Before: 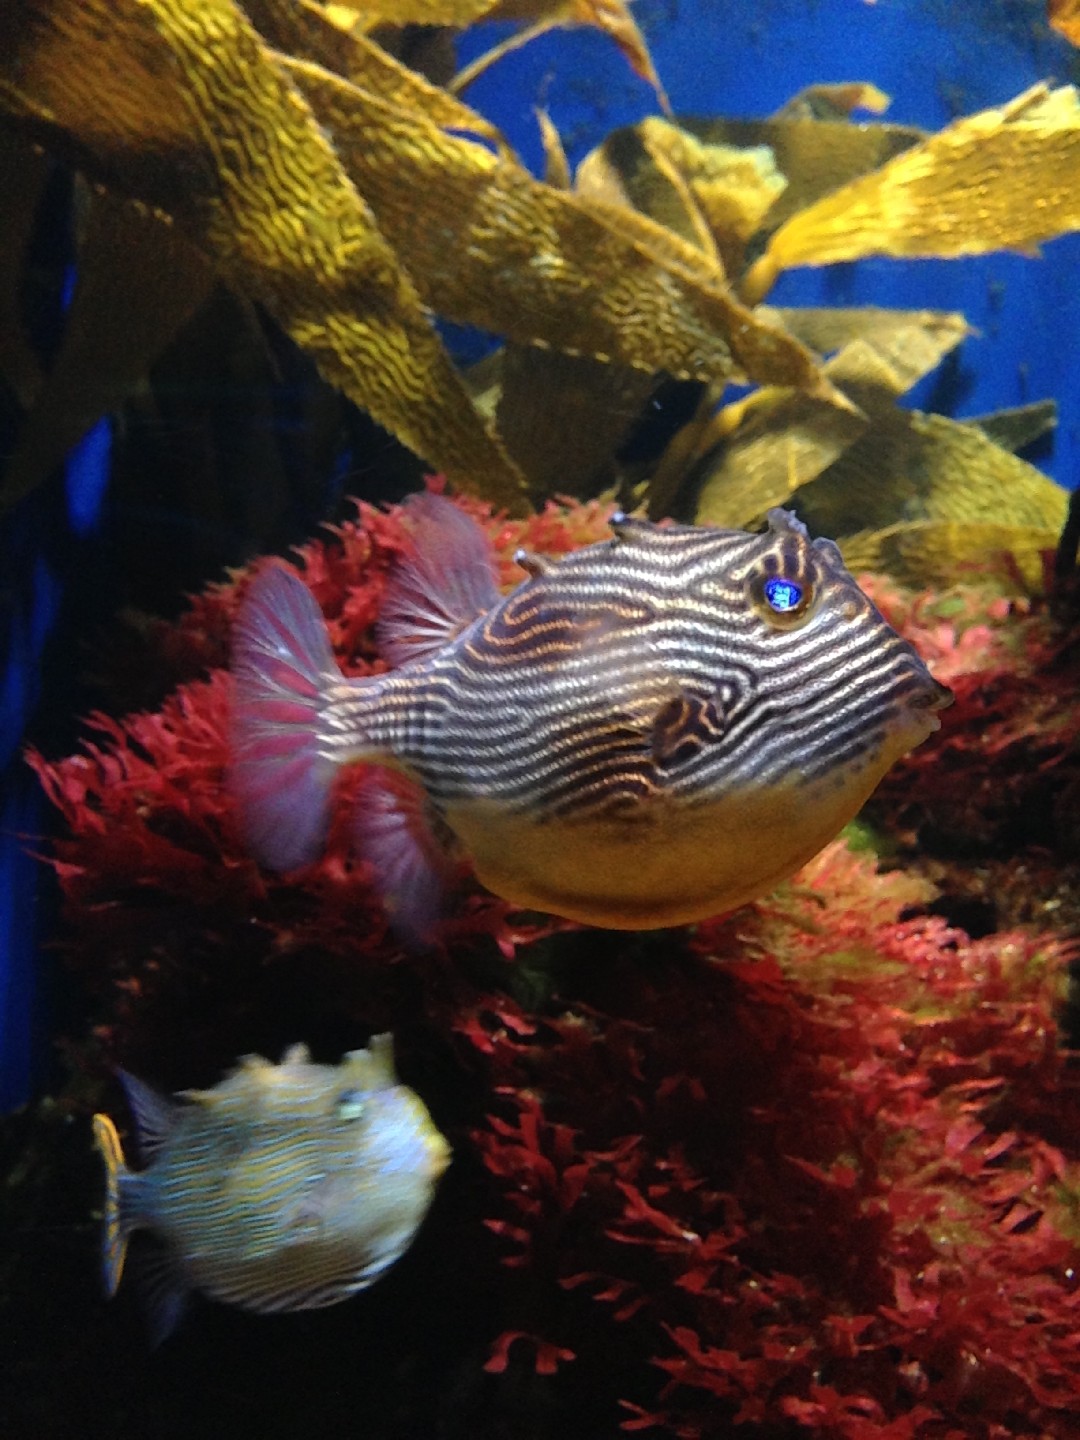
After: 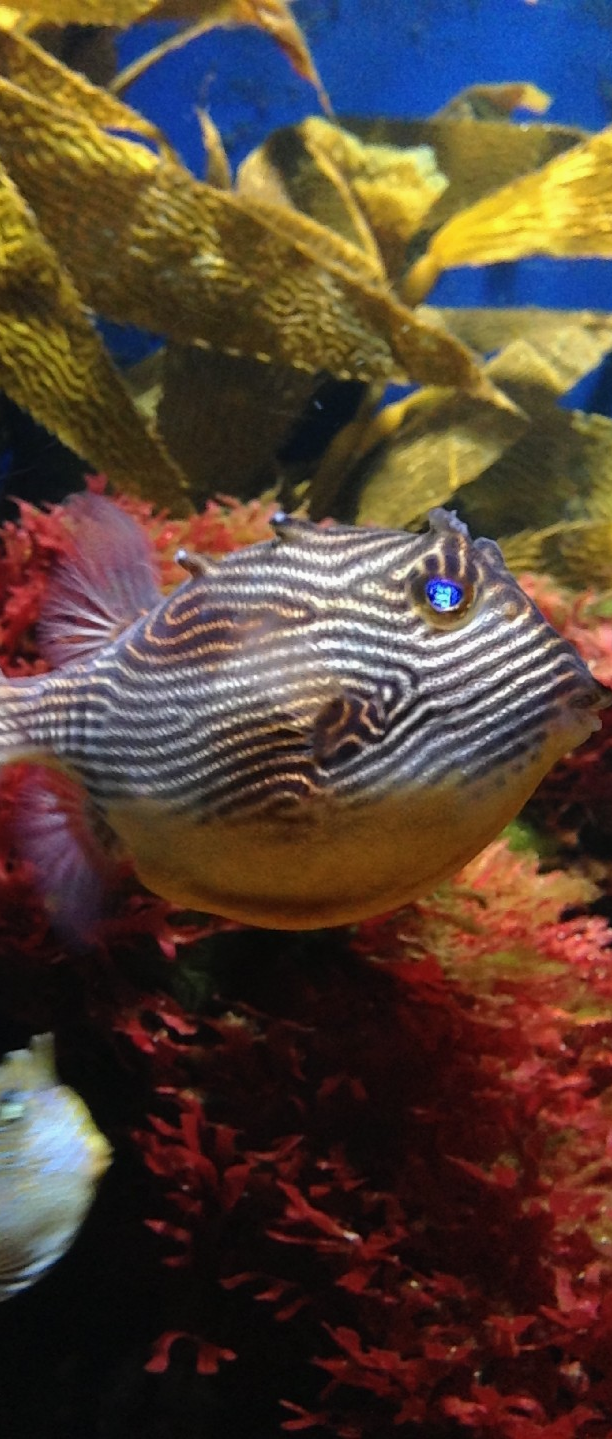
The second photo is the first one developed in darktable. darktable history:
crop: left 31.477%, top 0.01%, right 11.813%
exposure: exposure -0.065 EV, compensate highlight preservation false
